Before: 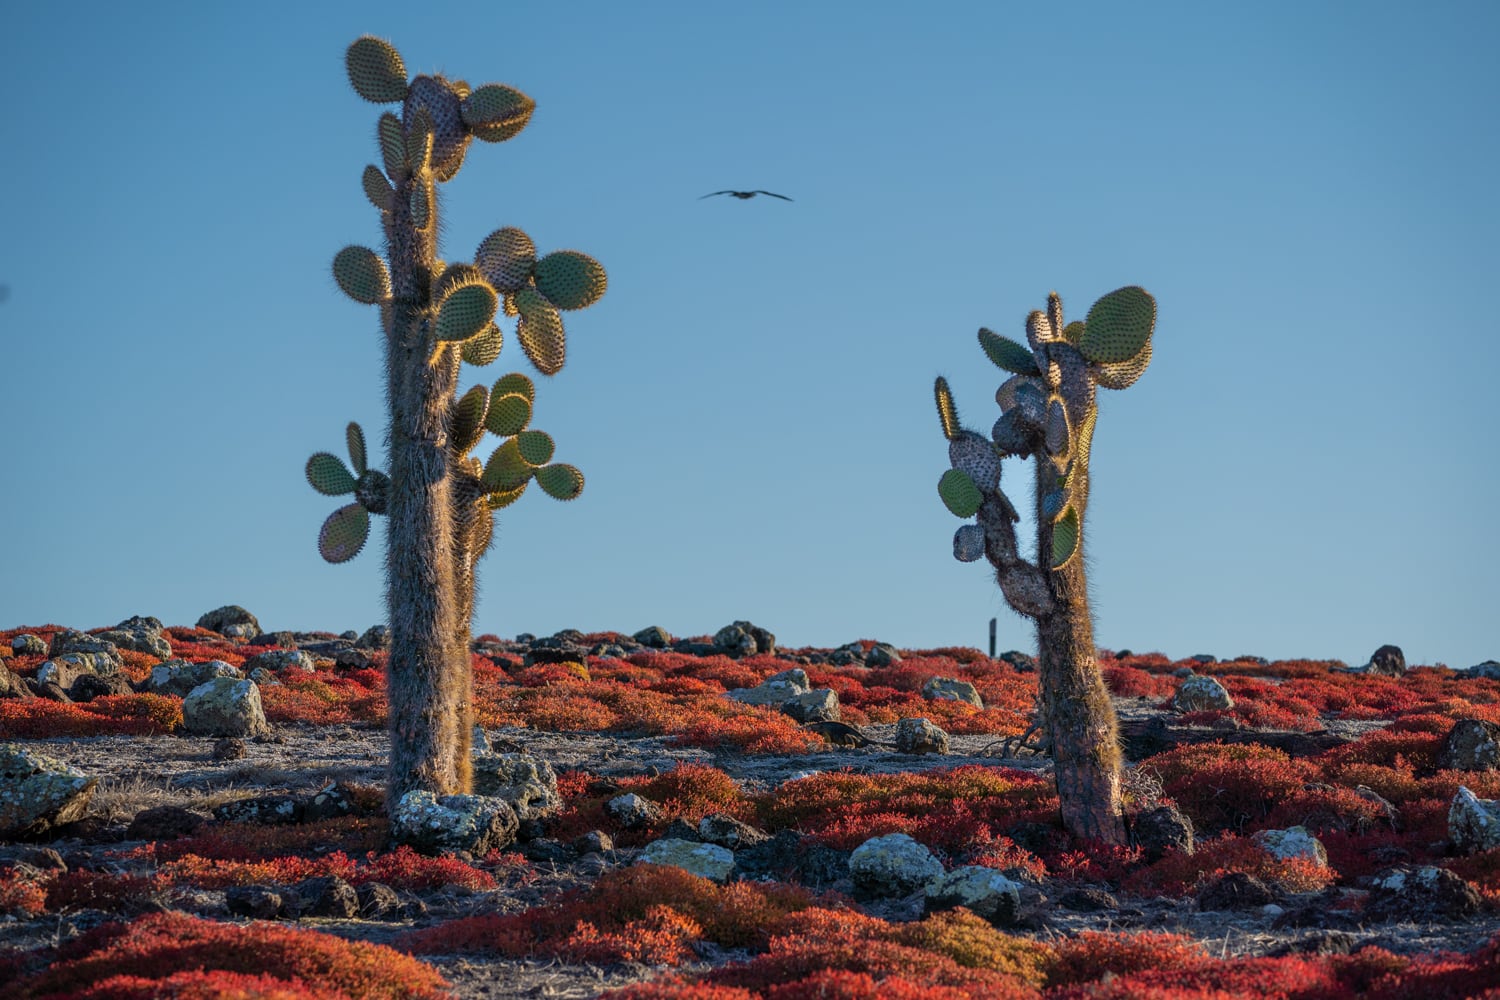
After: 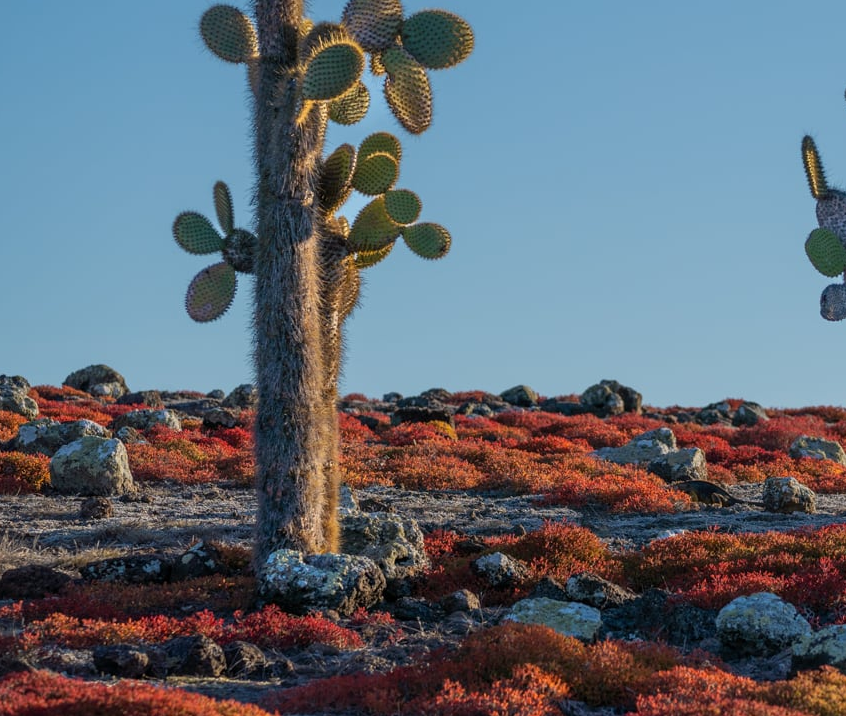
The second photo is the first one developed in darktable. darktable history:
crop: left 8.919%, top 24.136%, right 34.64%, bottom 4.164%
